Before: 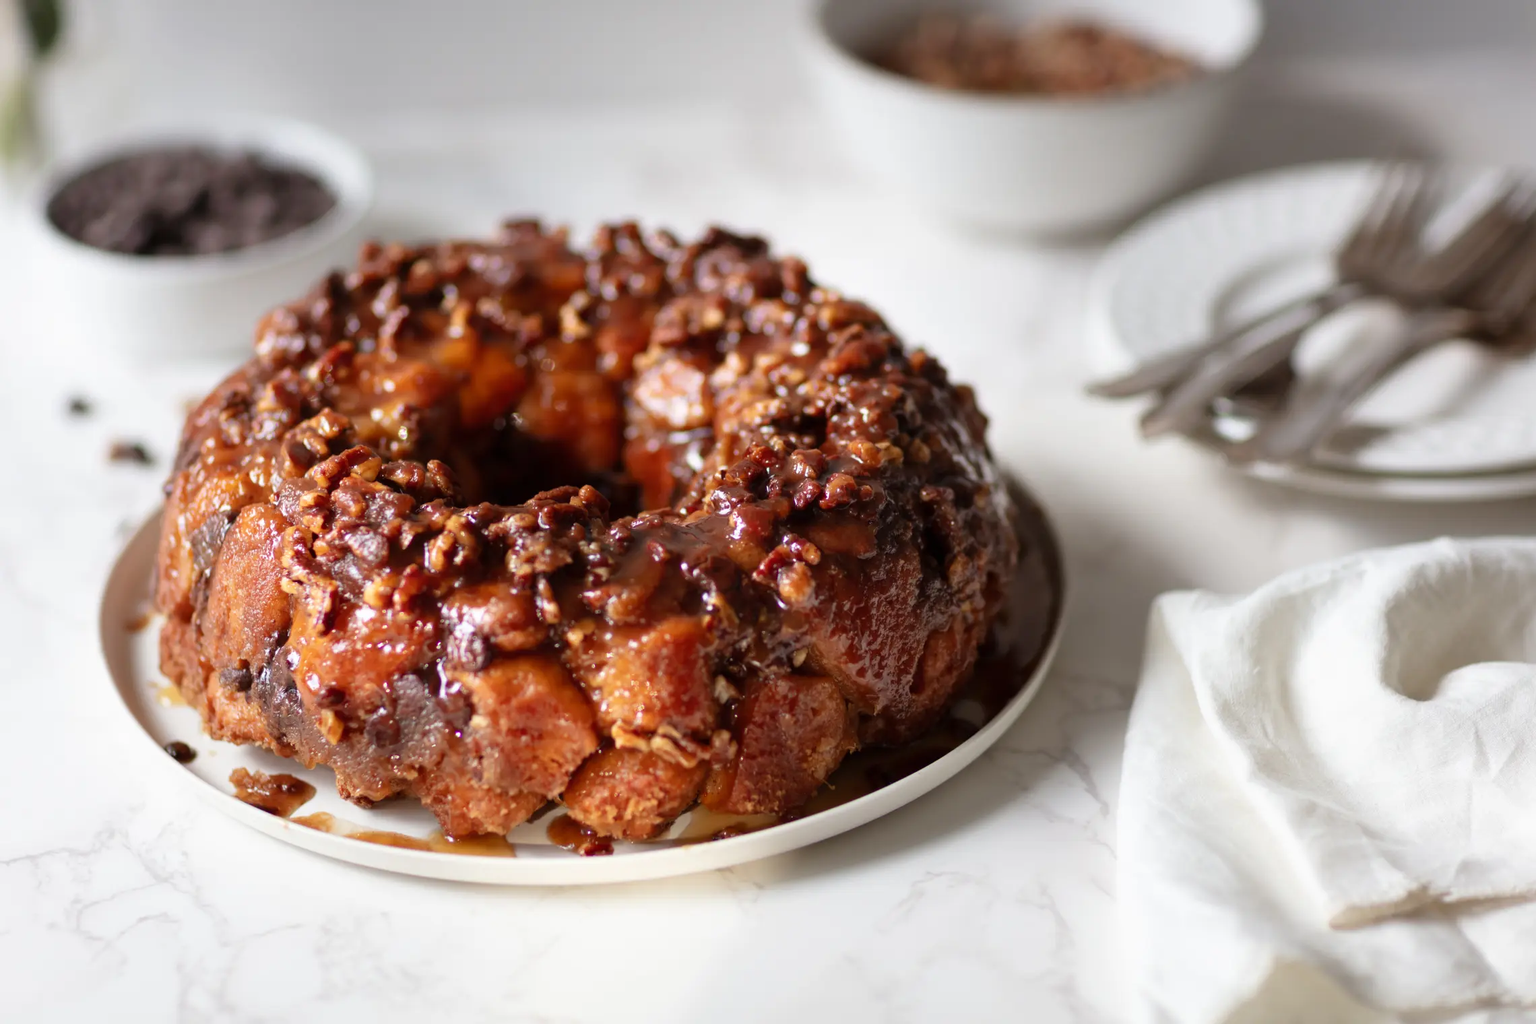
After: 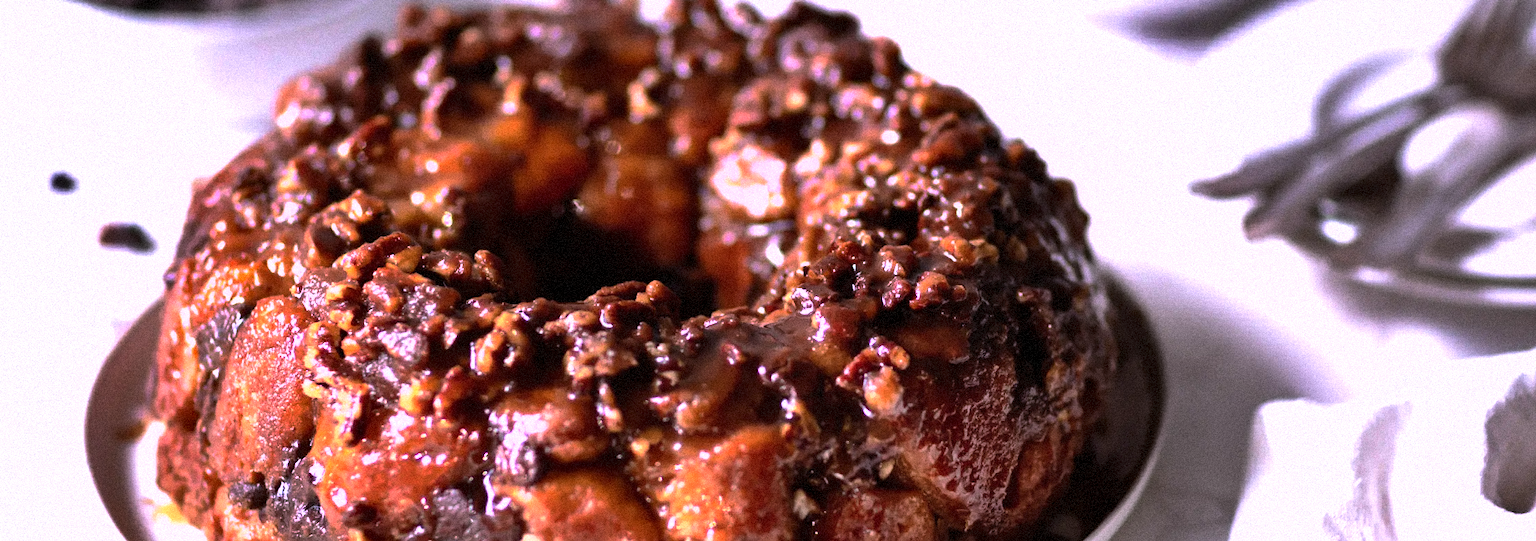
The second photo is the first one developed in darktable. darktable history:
crop: left 1.744%, top 19.225%, right 5.069%, bottom 28.357%
tone equalizer: -8 EV -0.75 EV, -7 EV -0.7 EV, -6 EV -0.6 EV, -5 EV -0.4 EV, -3 EV 0.4 EV, -2 EV 0.6 EV, -1 EV 0.7 EV, +0 EV 0.75 EV, edges refinement/feathering 500, mask exposure compensation -1.57 EV, preserve details no
rotate and perspective: rotation 0.679°, lens shift (horizontal) 0.136, crop left 0.009, crop right 0.991, crop top 0.078, crop bottom 0.95
grain: coarseness 9.38 ISO, strength 34.99%, mid-tones bias 0%
white balance: red 1.042, blue 1.17
shadows and highlights: low approximation 0.01, soften with gaussian
base curve: curves: ch0 [(0, 0) (0.595, 0.418) (1, 1)], preserve colors none
